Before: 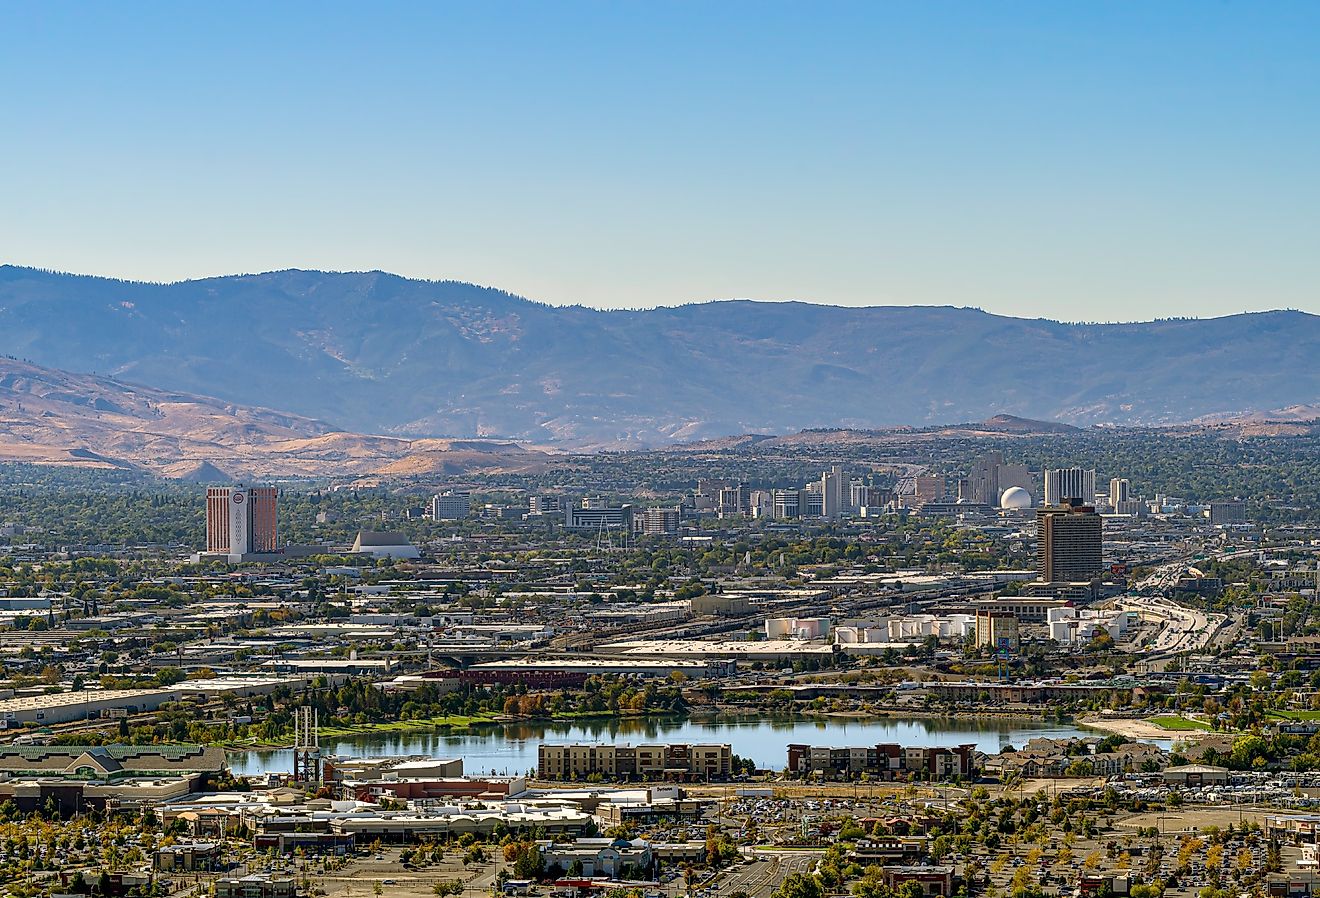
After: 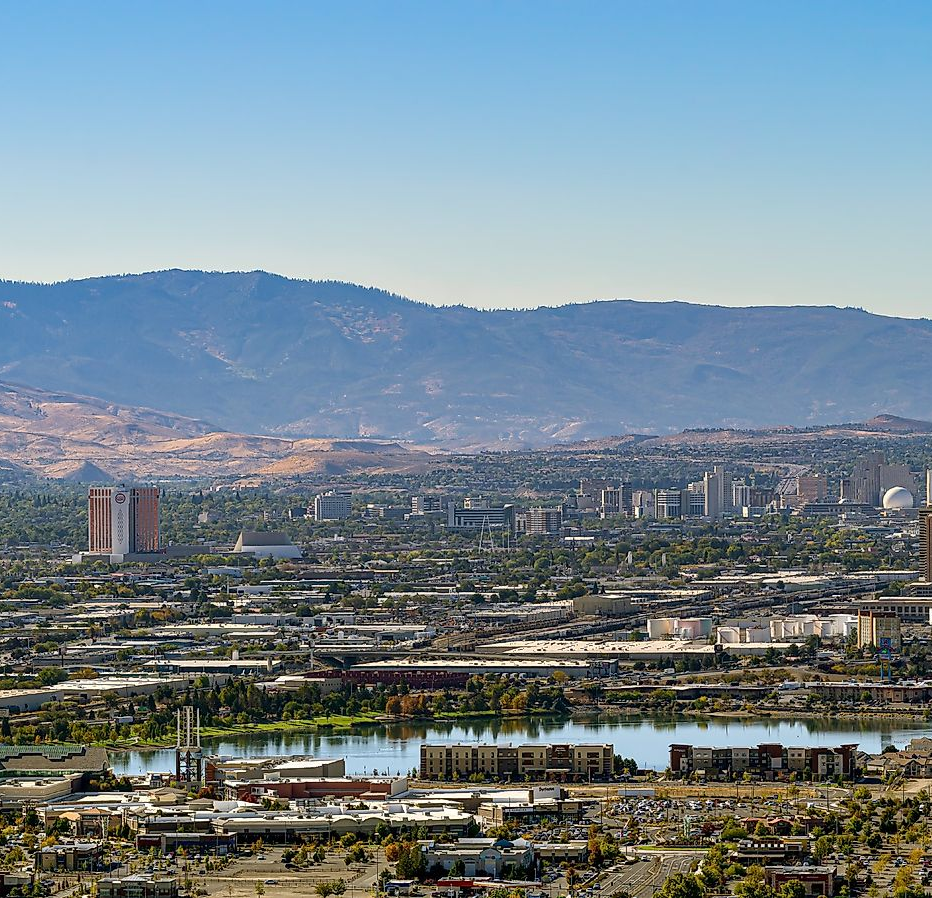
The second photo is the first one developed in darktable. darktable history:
crop and rotate: left 9.065%, right 20.299%
